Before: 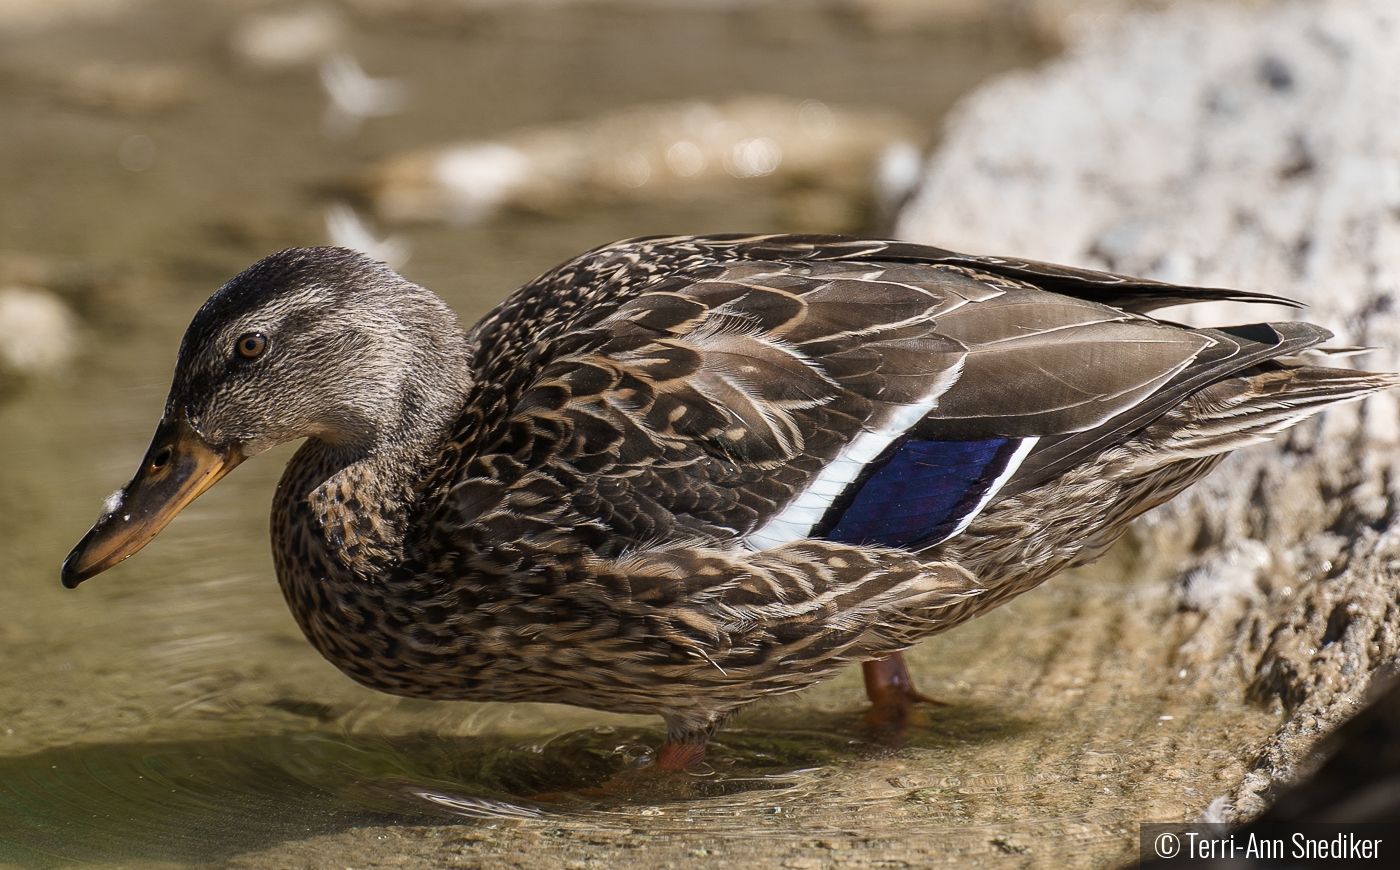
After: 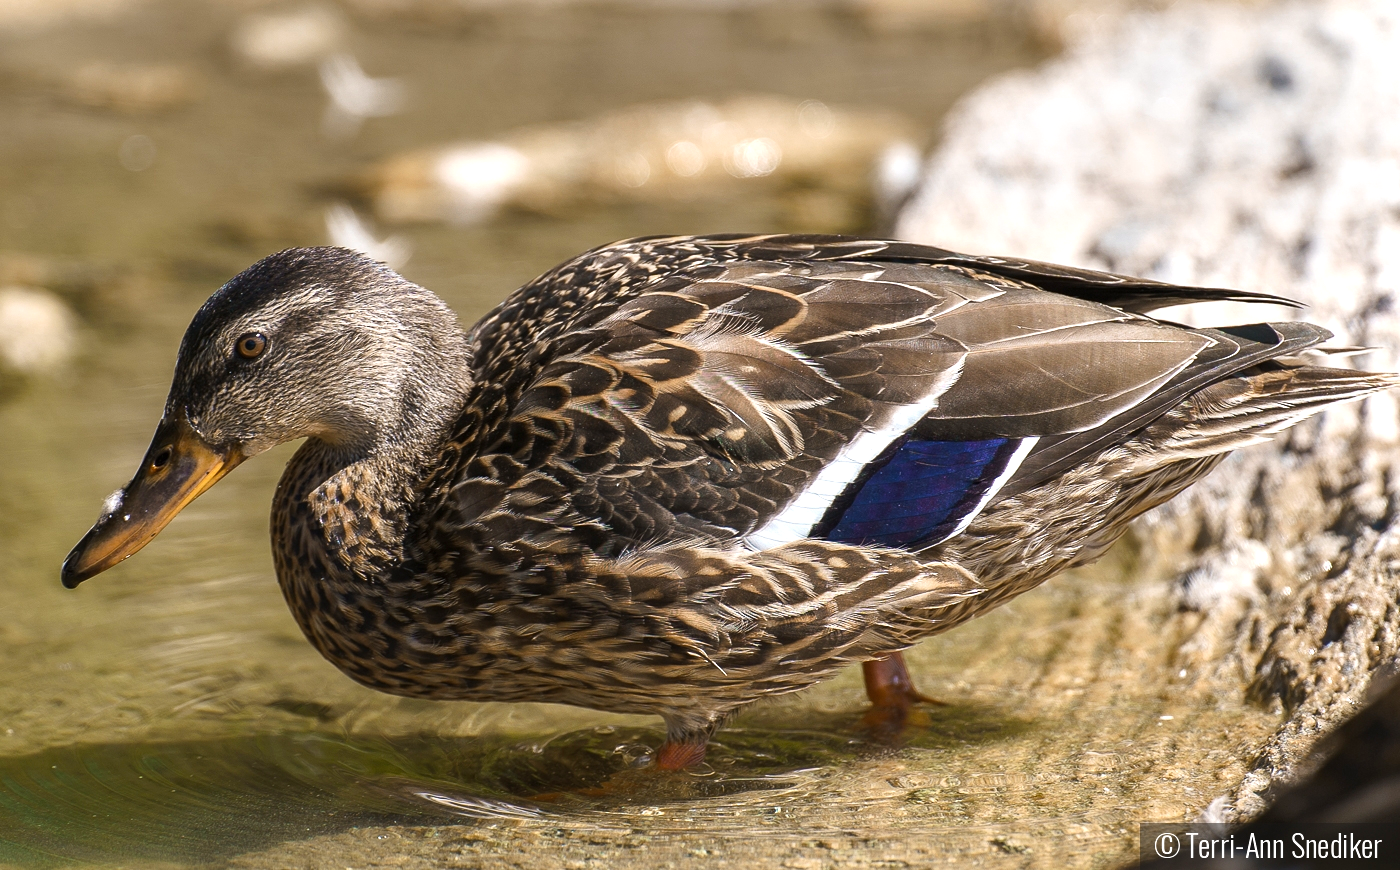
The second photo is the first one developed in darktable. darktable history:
color balance rgb: highlights gain › chroma 0.164%, highlights gain › hue 331.56°, perceptual saturation grading › global saturation 19.524%
exposure: black level correction 0, exposure 0.499 EV, compensate exposure bias true, compensate highlight preservation false
